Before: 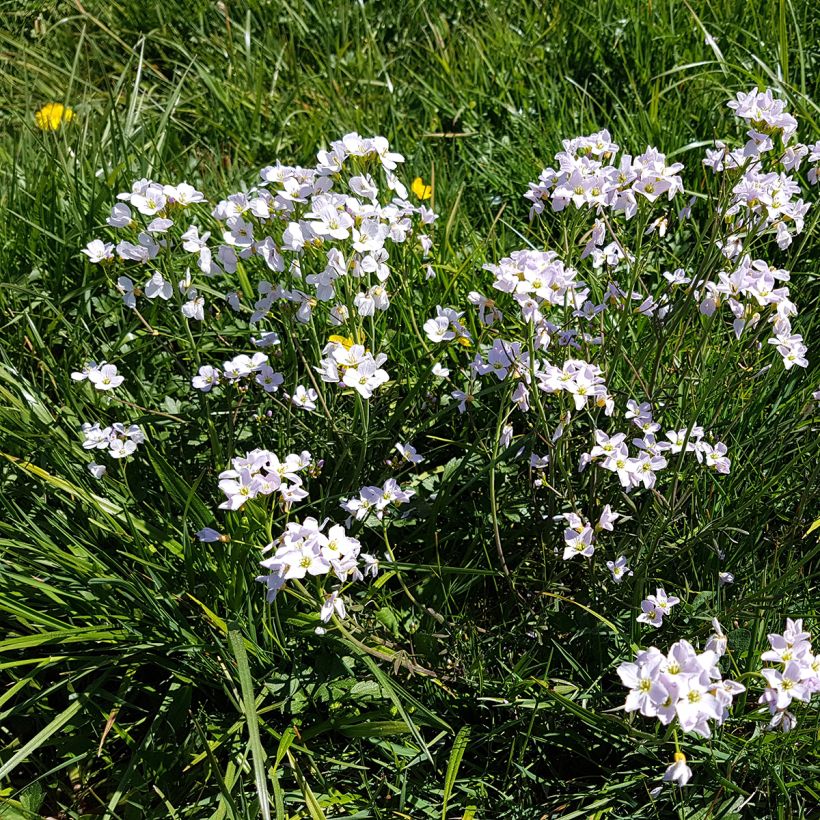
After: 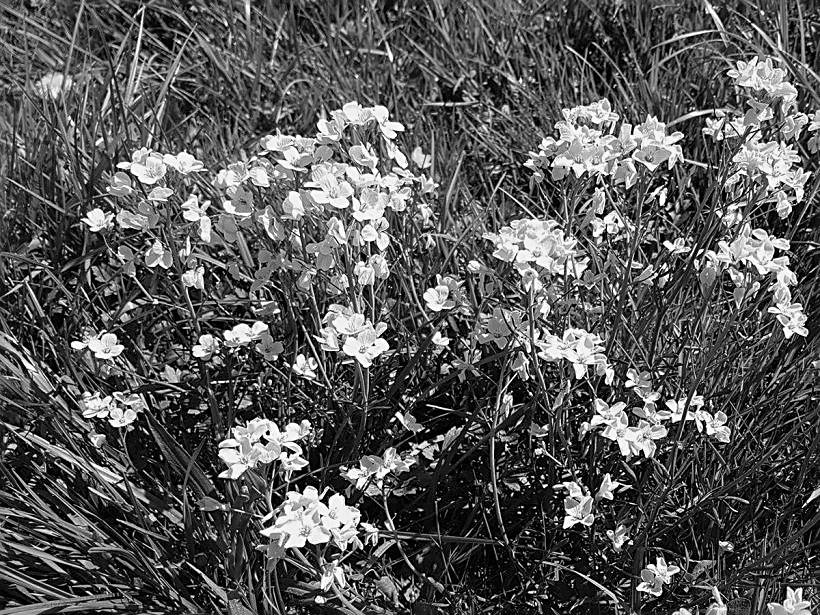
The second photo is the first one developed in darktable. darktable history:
sharpen: on, module defaults
monochrome: a 73.58, b 64.21
crop: top 3.857%, bottom 21.132%
